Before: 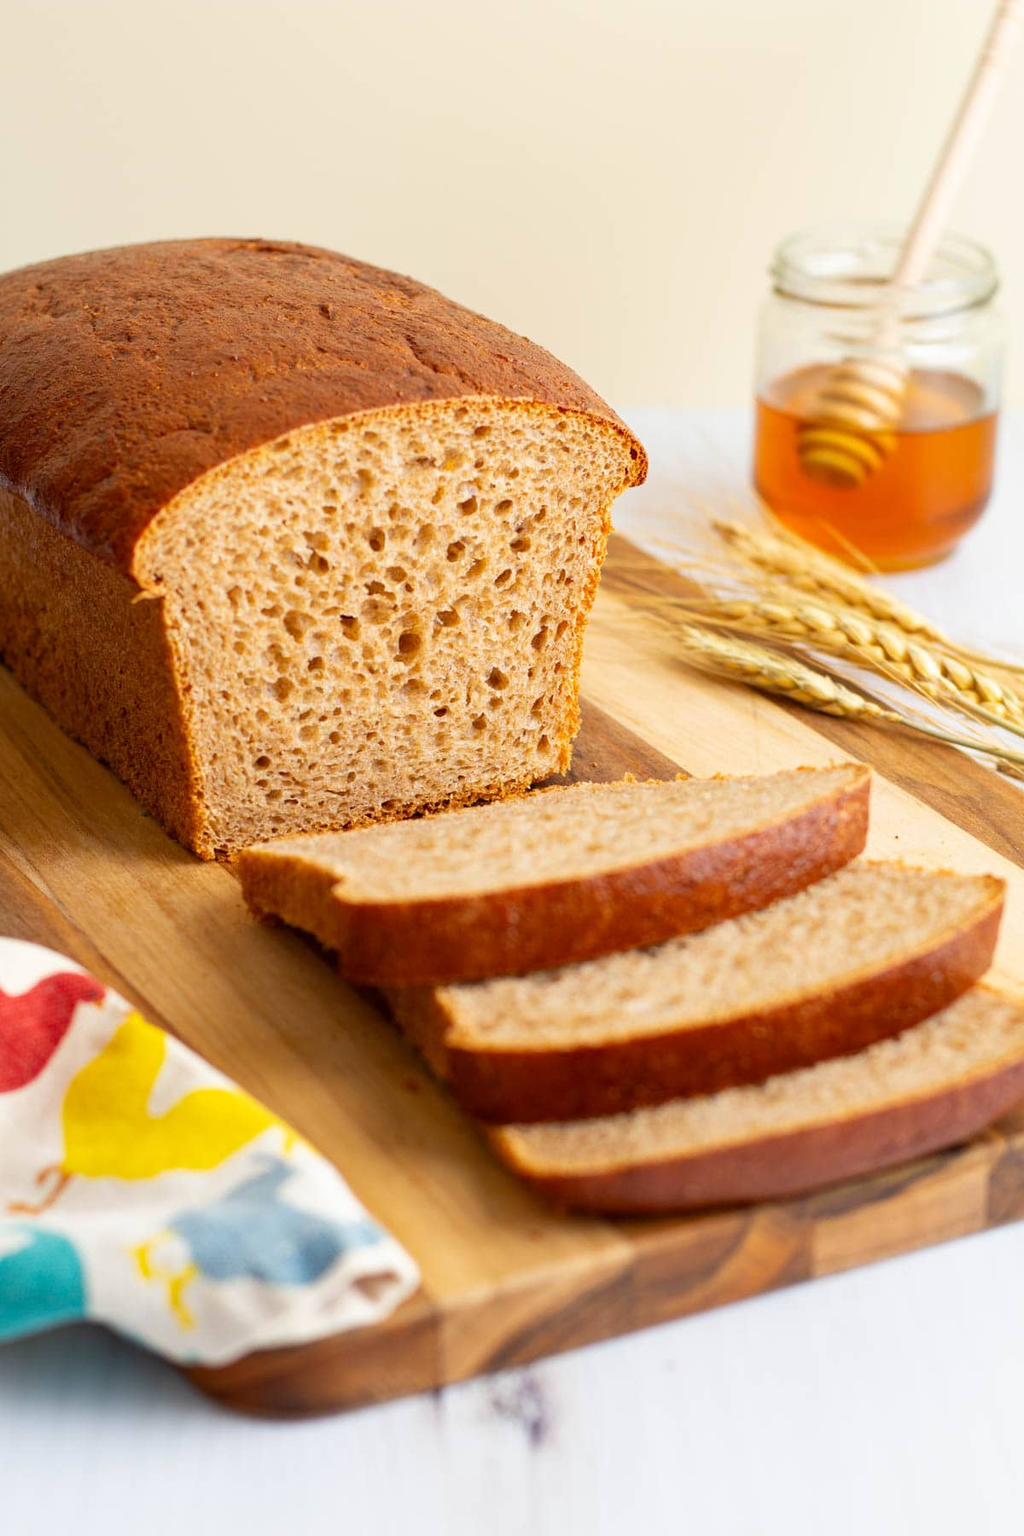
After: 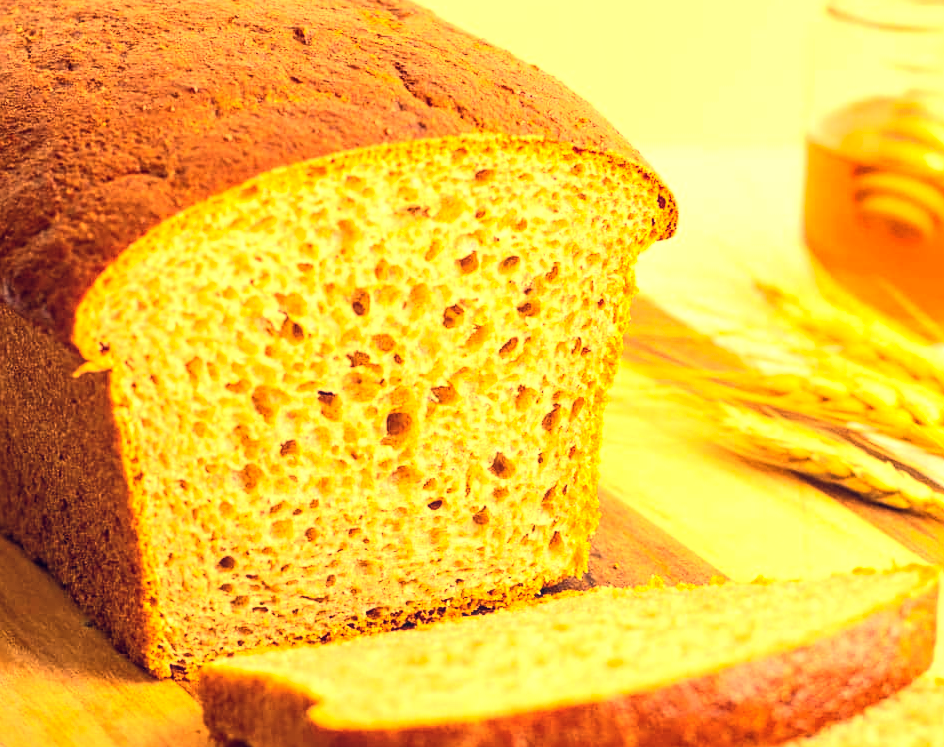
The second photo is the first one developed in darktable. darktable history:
color correction: highlights a* 20.01, highlights b* 26.79, shadows a* 3.49, shadows b* -16.84, saturation 0.729
exposure: exposure 0.656 EV, compensate exposure bias true, compensate highlight preservation false
contrast equalizer: octaves 7, y [[0.5, 0.5, 0.472, 0.5, 0.5, 0.5], [0.5 ×6], [0.5 ×6], [0 ×6], [0 ×6]]
contrast brightness saturation: contrast 0.237, brightness 0.254, saturation 0.389
crop: left 6.77%, top 18.361%, right 14.514%, bottom 40.099%
sharpen: amount 0.204
color balance rgb: shadows lift › luminance -20.142%, power › luminance -14.949%, highlights gain › chroma 7.932%, highlights gain › hue 85.19°, perceptual saturation grading › global saturation -3.2%, perceptual brilliance grading › global brilliance 10.988%, global vibrance 14.558%
local contrast: on, module defaults
